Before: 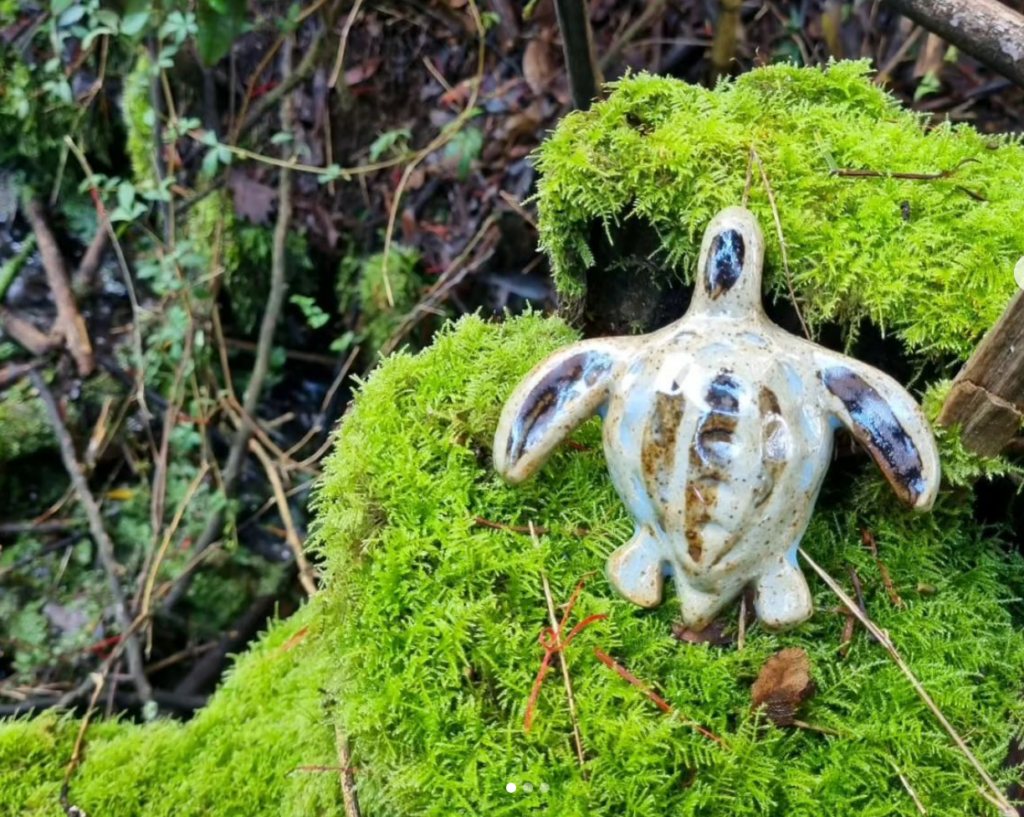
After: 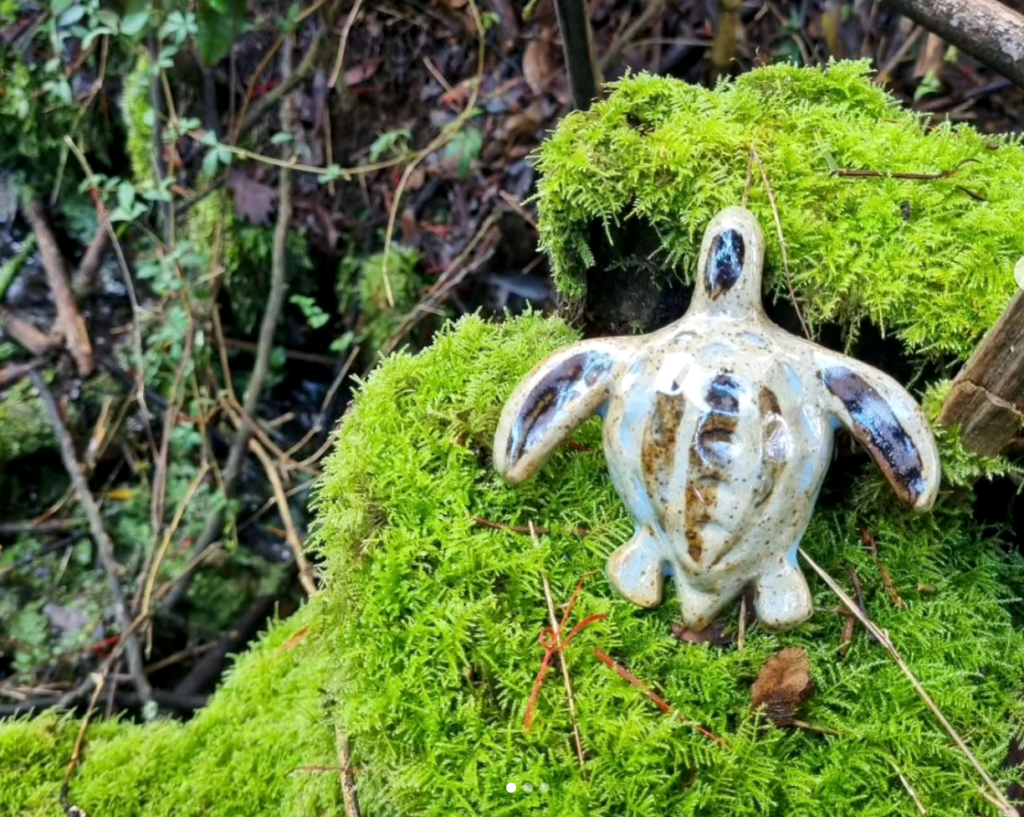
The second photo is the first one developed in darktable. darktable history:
local contrast: highlights 103%, shadows 99%, detail 119%, midtone range 0.2
